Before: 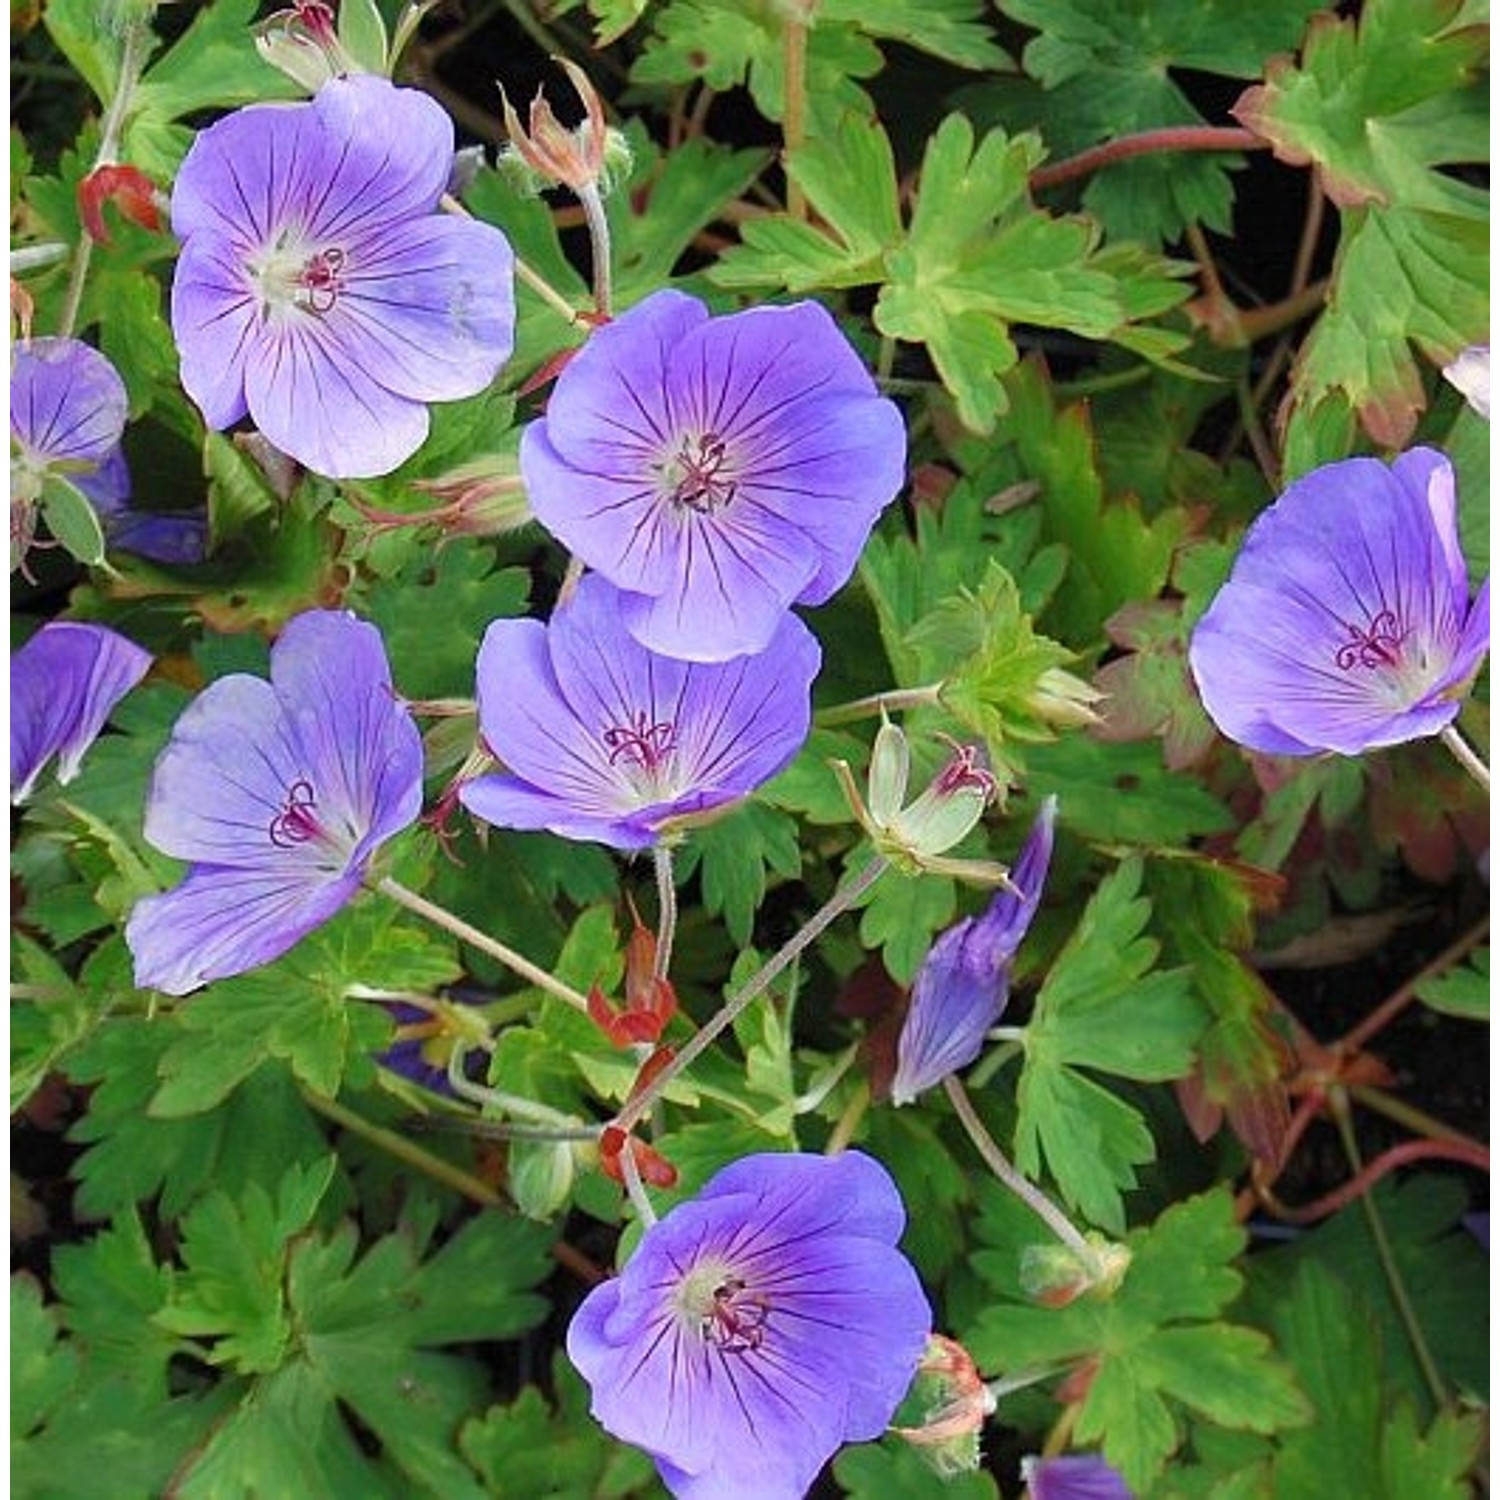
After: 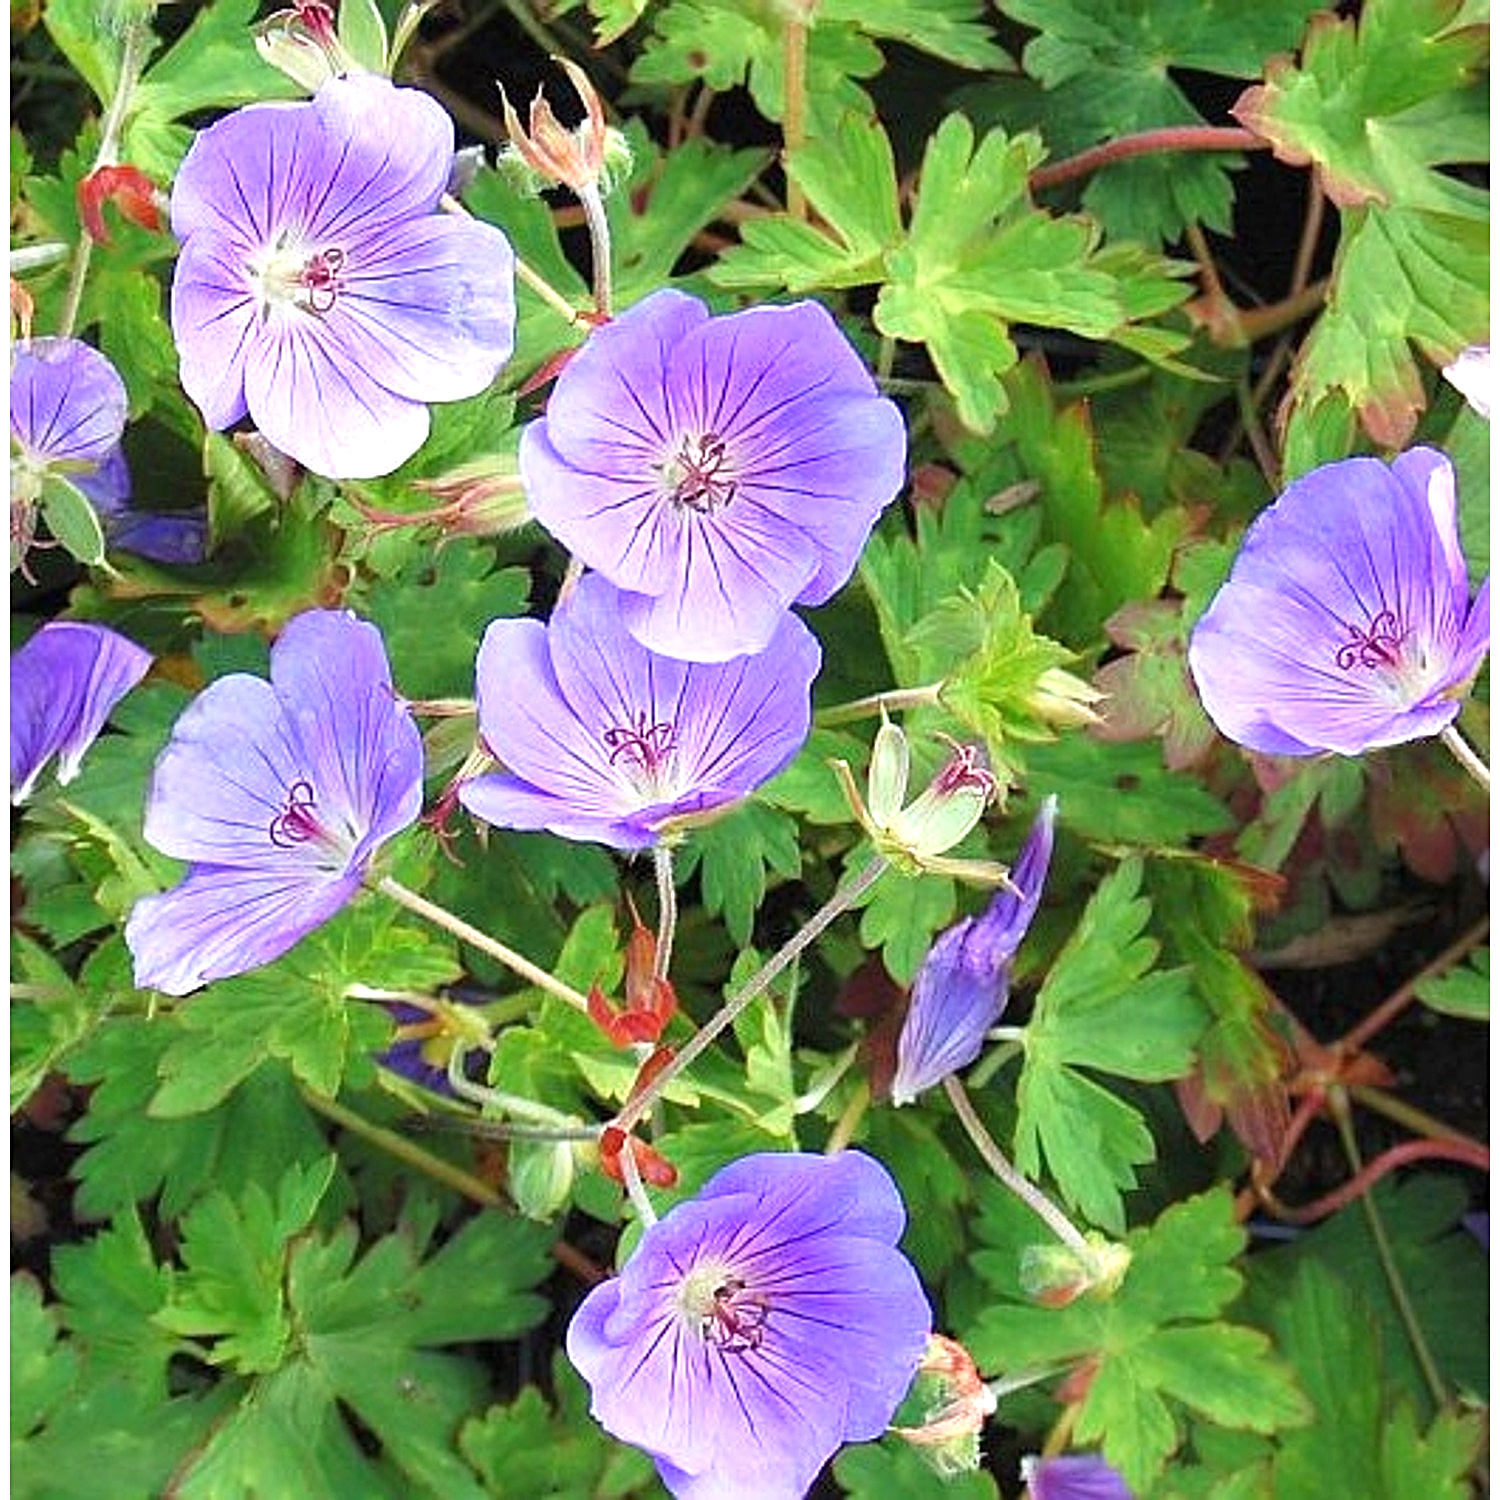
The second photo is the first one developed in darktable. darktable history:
sharpen: on, module defaults
color correction: highlights a* -0.137, highlights b* 0.137
exposure: black level correction 0, exposure 0.7 EV, compensate exposure bias true, compensate highlight preservation false
